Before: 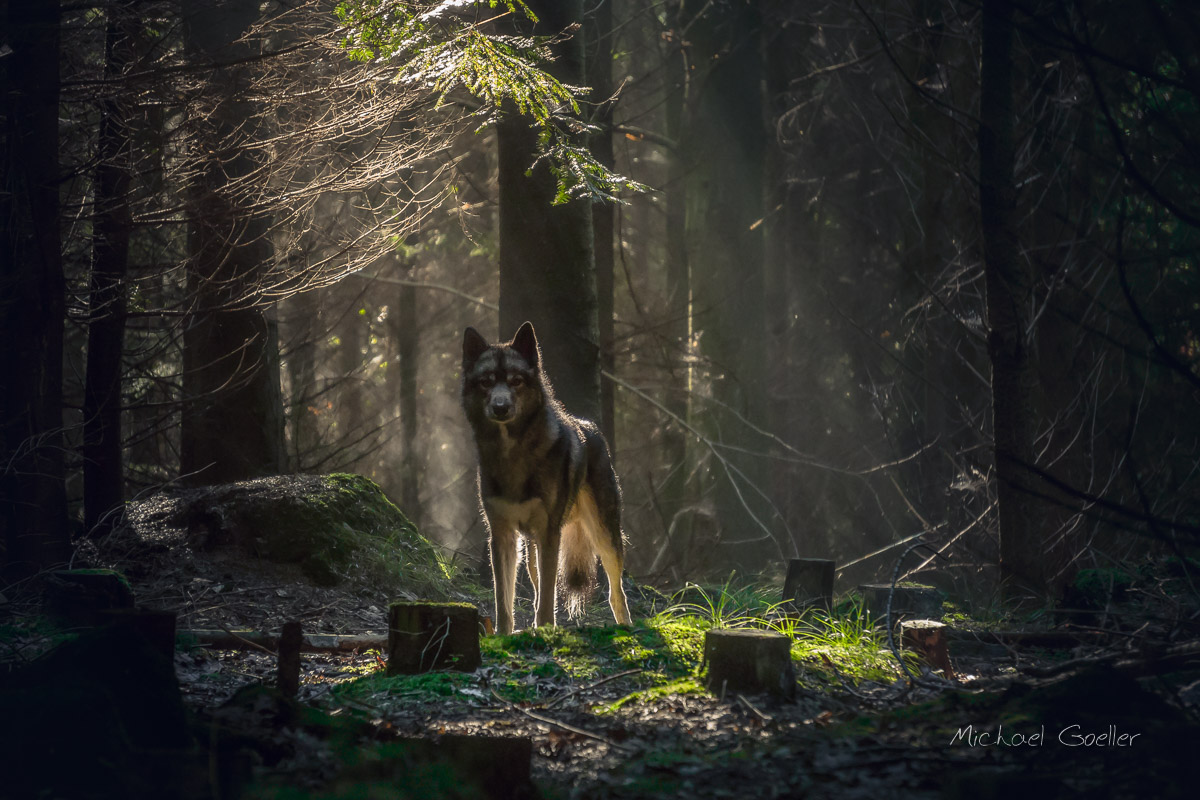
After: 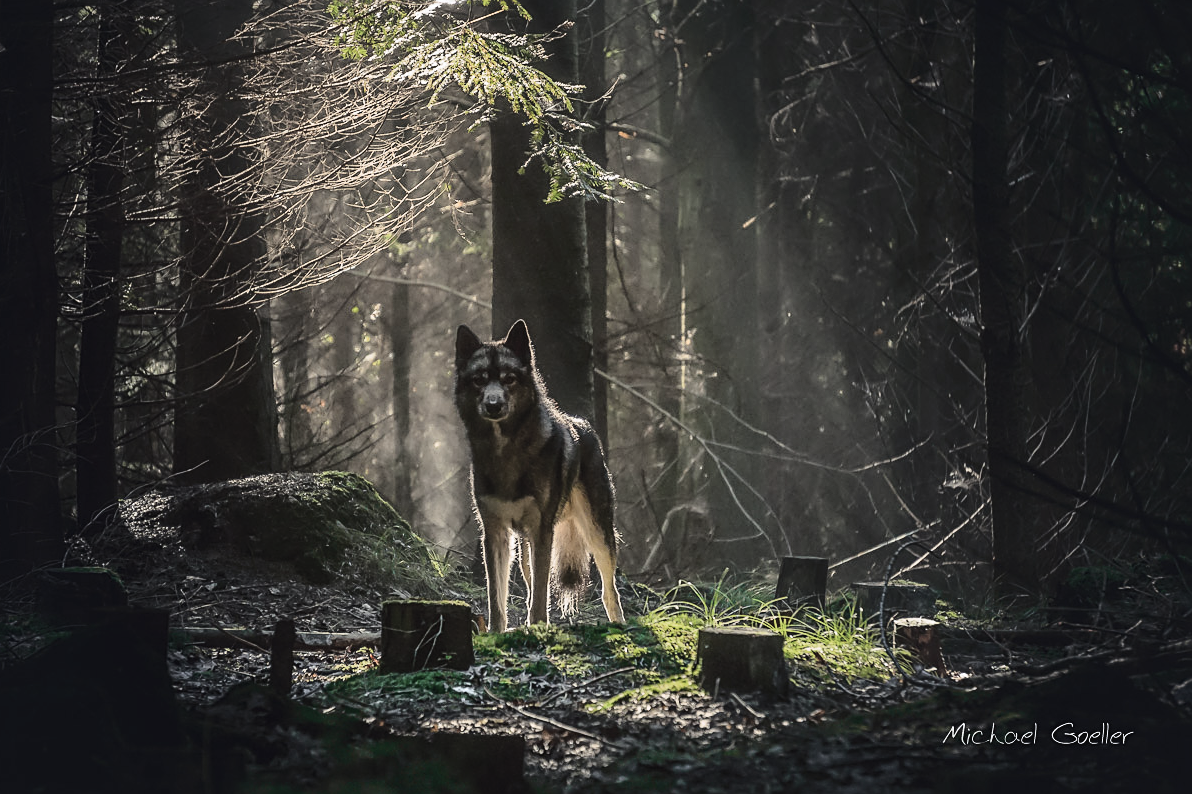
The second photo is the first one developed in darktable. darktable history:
crop and rotate: left 0.627%, top 0.329%, bottom 0.315%
sharpen: on, module defaults
color zones: curves: ch0 [(0.203, 0.433) (0.607, 0.517) (0.697, 0.696) (0.705, 0.897)]
base curve: curves: ch0 [(0, 0) (0.028, 0.03) (0.121, 0.232) (0.46, 0.748) (0.859, 0.968) (1, 1)]
exposure: compensate highlight preservation false
contrast brightness saturation: contrast -0.06, saturation -0.419
